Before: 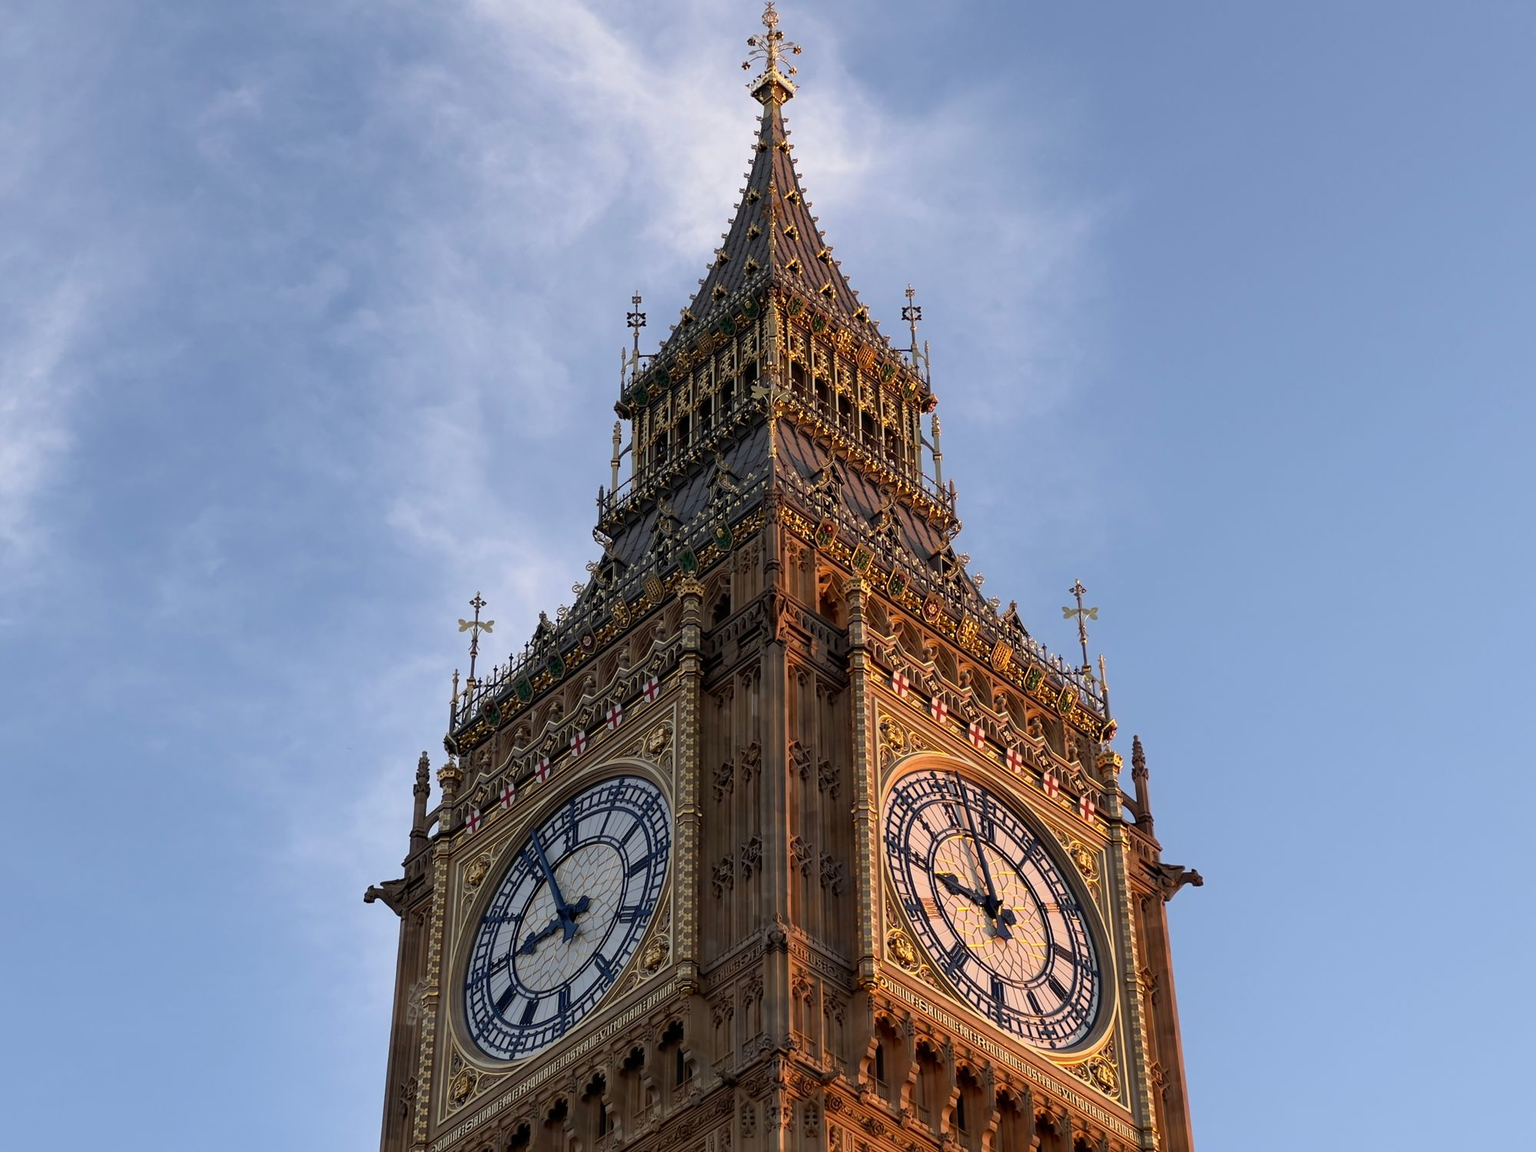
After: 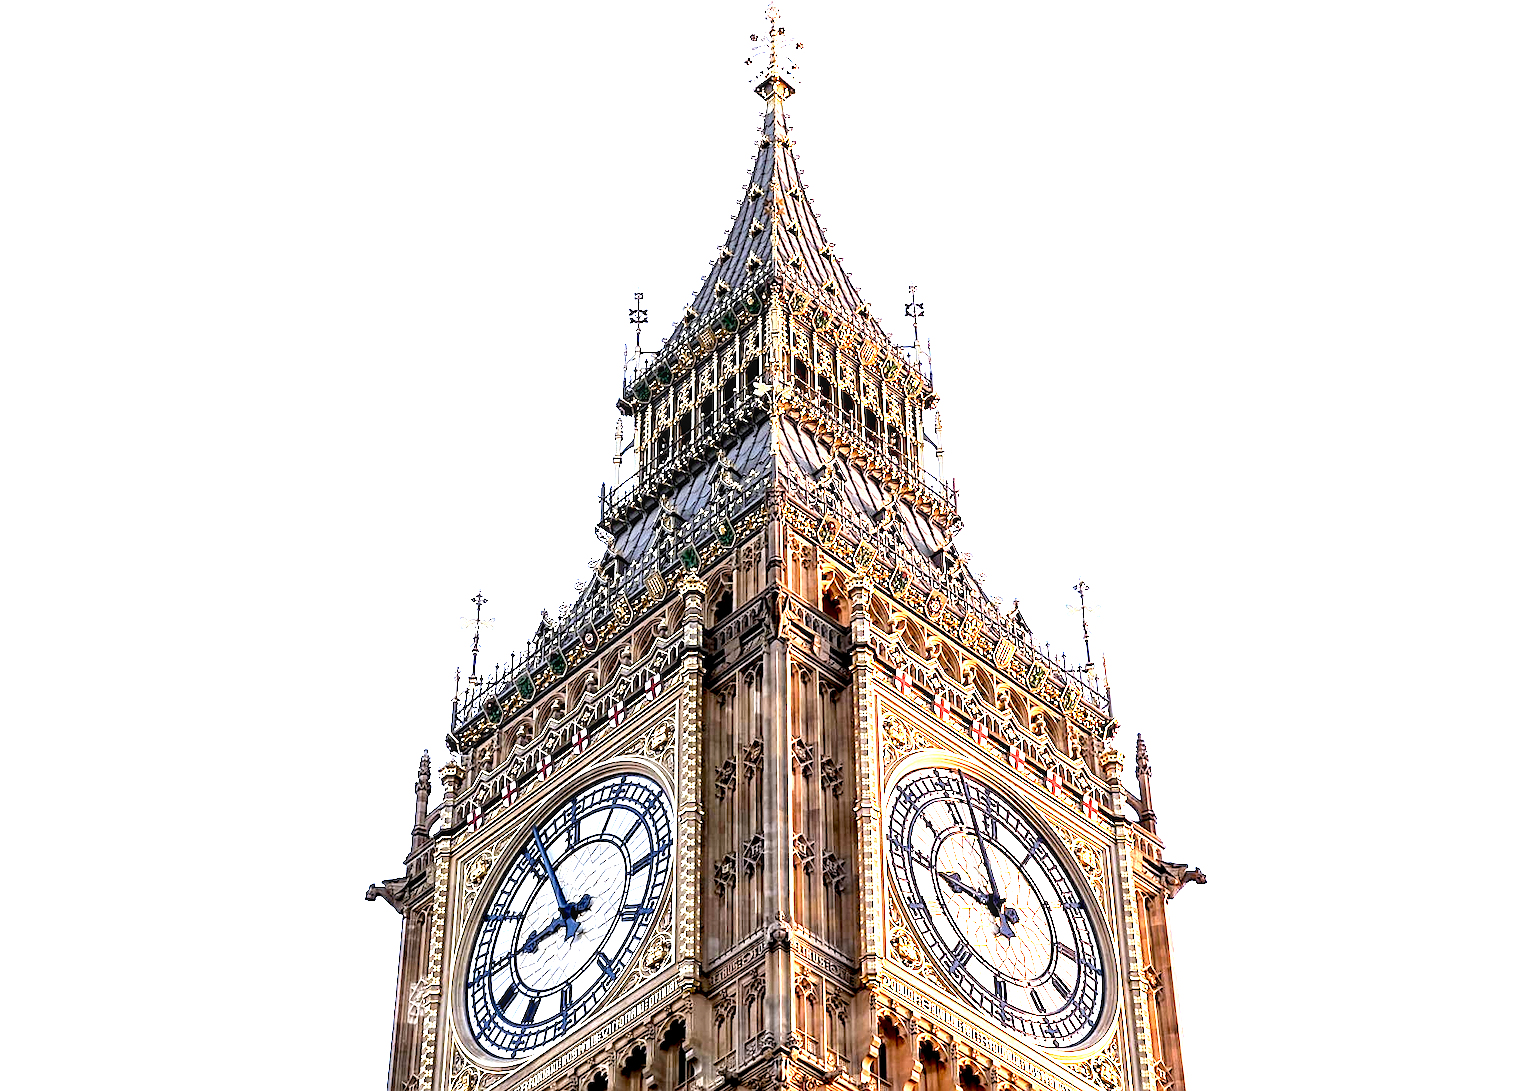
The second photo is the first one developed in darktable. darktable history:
tone equalizer: -8 EV -0.75 EV, -7 EV -0.7 EV, -6 EV -0.6 EV, -5 EV -0.4 EV, -3 EV 0.4 EV, -2 EV 0.6 EV, -1 EV 0.7 EV, +0 EV 0.75 EV, edges refinement/feathering 500, mask exposure compensation -1.57 EV, preserve details no
sharpen: on, module defaults
local contrast: highlights 25%, shadows 75%, midtone range 0.75
contrast brightness saturation: saturation -0.05
color calibration: illuminant as shot in camera, x 0.358, y 0.373, temperature 4628.91 K
exposure: black level correction 0.005, exposure 2.084 EV, compensate highlight preservation false
crop: top 0.448%, right 0.264%, bottom 5.045%
levels: levels [0, 0.476, 0.951]
